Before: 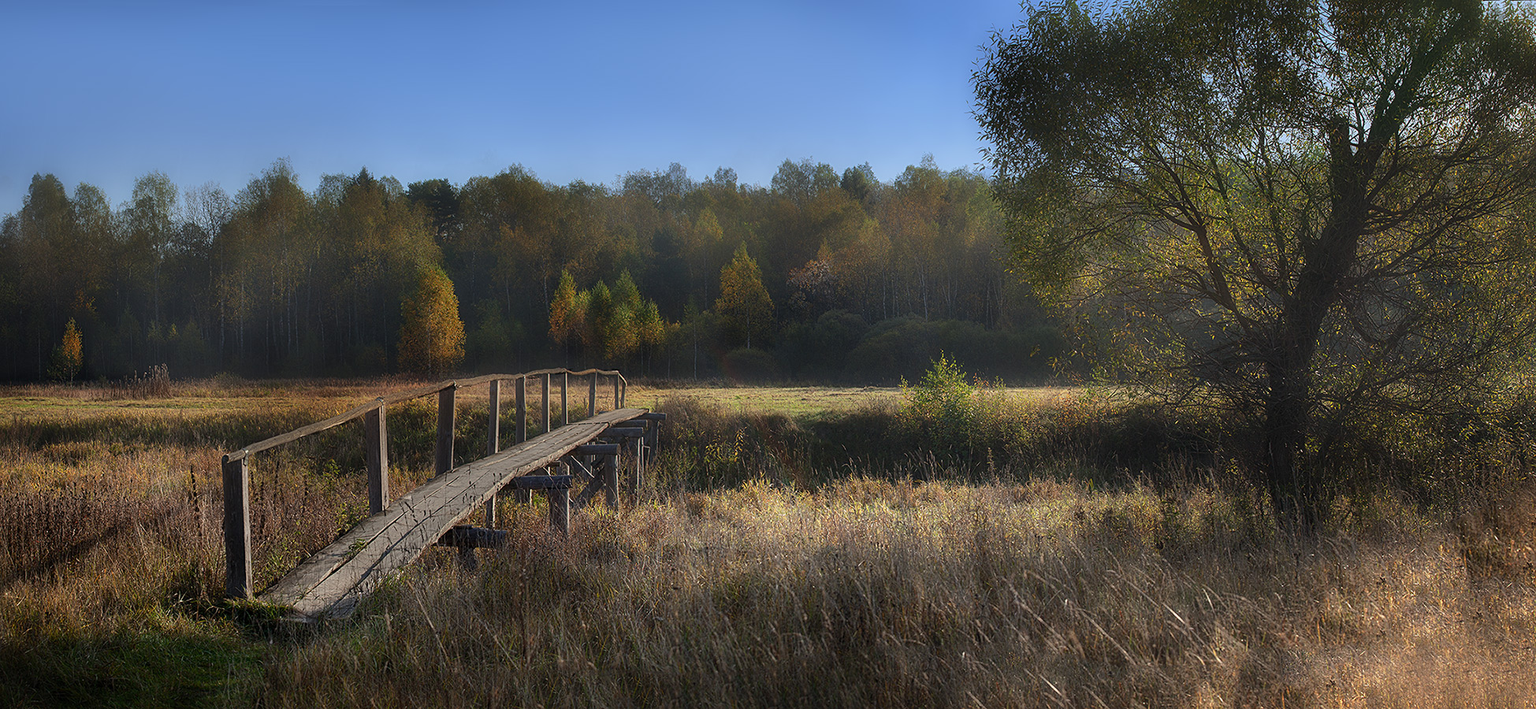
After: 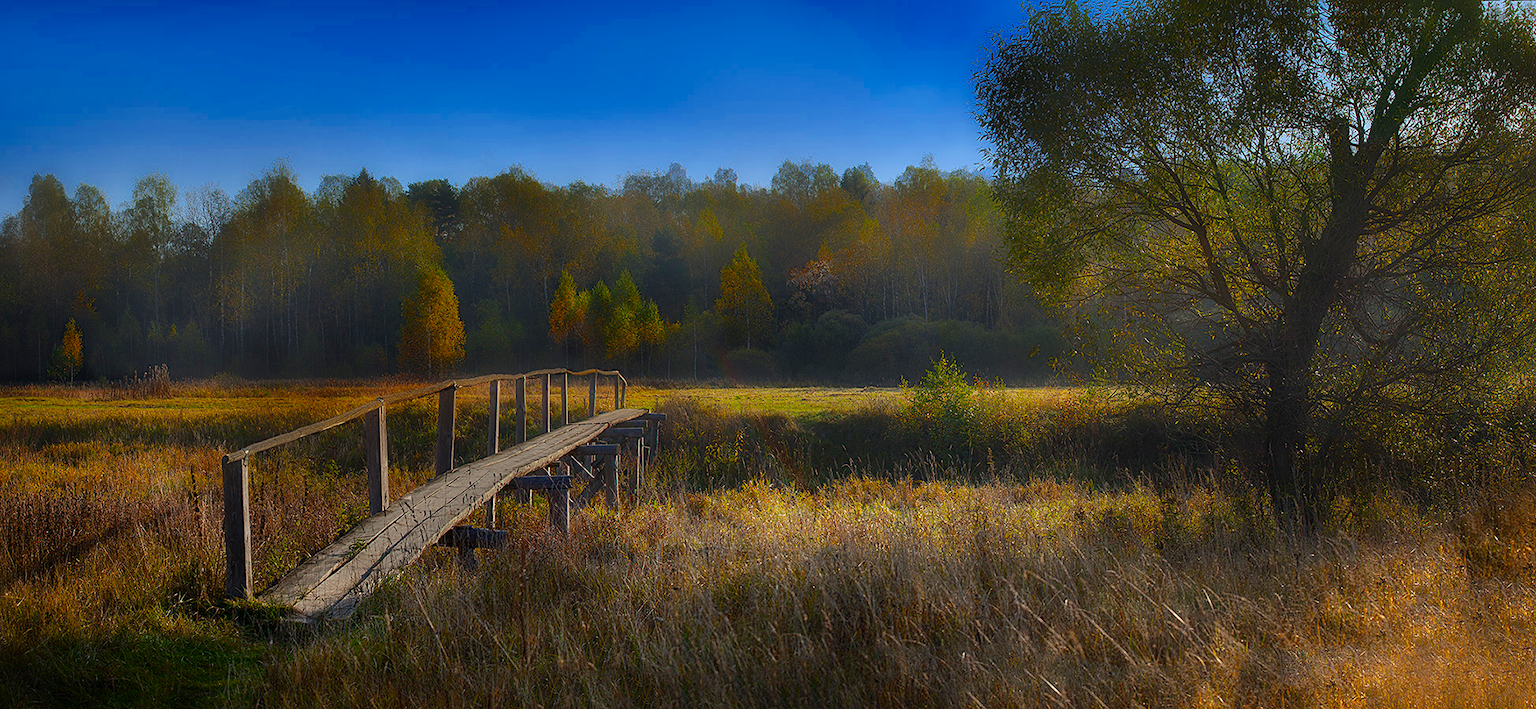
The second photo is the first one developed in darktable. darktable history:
color balance rgb: global offset › hue 169.27°, linear chroma grading › global chroma 9.955%, perceptual saturation grading › global saturation 30.364%, global vibrance 16.591%, saturation formula JzAzBz (2021)
